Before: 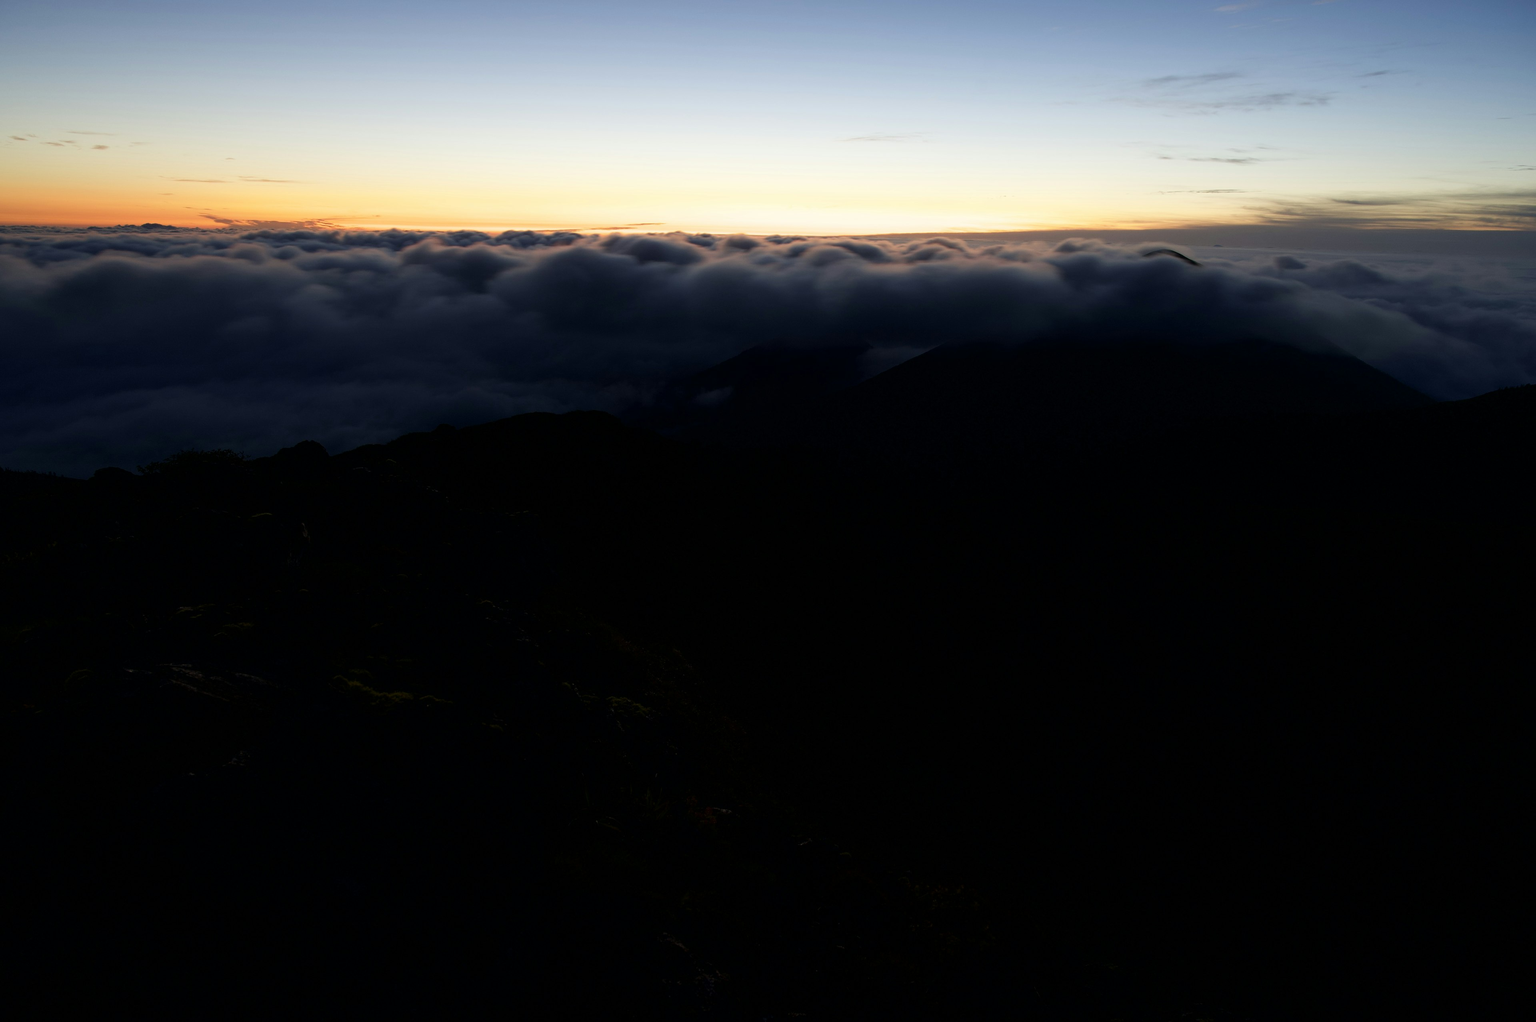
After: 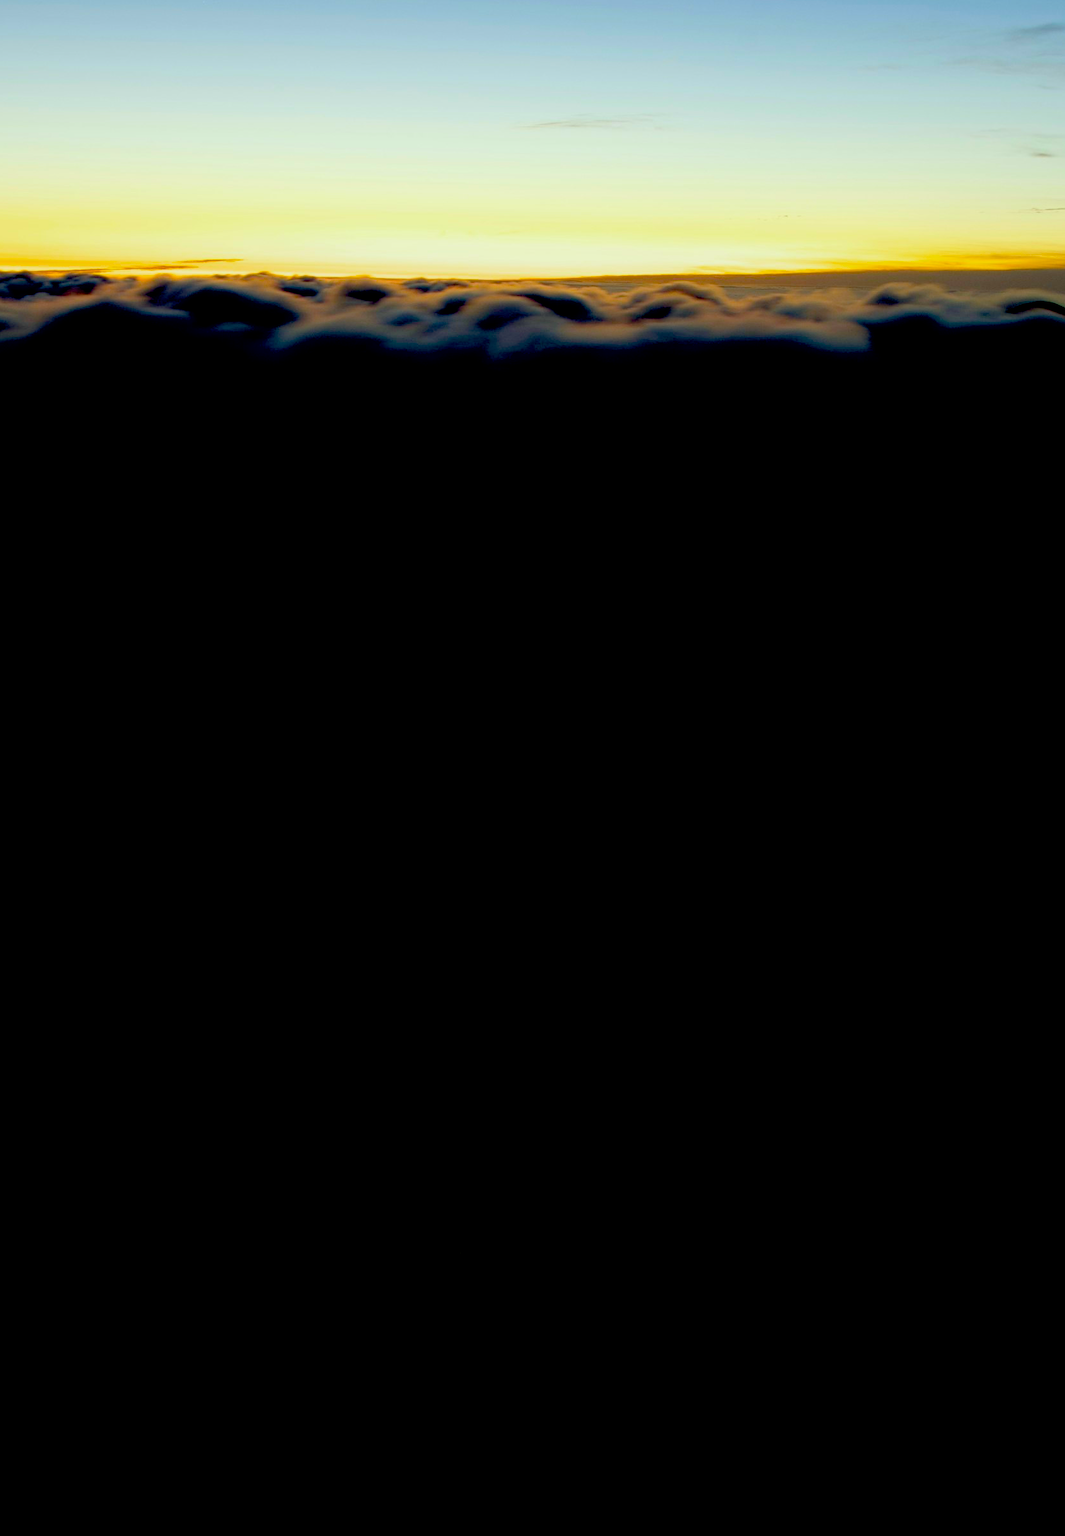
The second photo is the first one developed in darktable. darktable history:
exposure: black level correction 0.047, exposure 0.013 EV, compensate highlight preservation false
tone equalizer: on, module defaults
crop: left 33.452%, top 6.025%, right 23.155%
color correction: highlights a* -4.28, highlights b* 6.53
white balance: red 0.976, blue 1.04
color balance: mode lift, gamma, gain (sRGB), lift [1.04, 1, 1, 0.97], gamma [1.01, 1, 1, 0.97], gain [0.96, 1, 1, 0.97]
color balance rgb: linear chroma grading › global chroma 23.15%, perceptual saturation grading › global saturation 28.7%, perceptual saturation grading › mid-tones 12.04%, perceptual saturation grading › shadows 10.19%, global vibrance 22.22%
